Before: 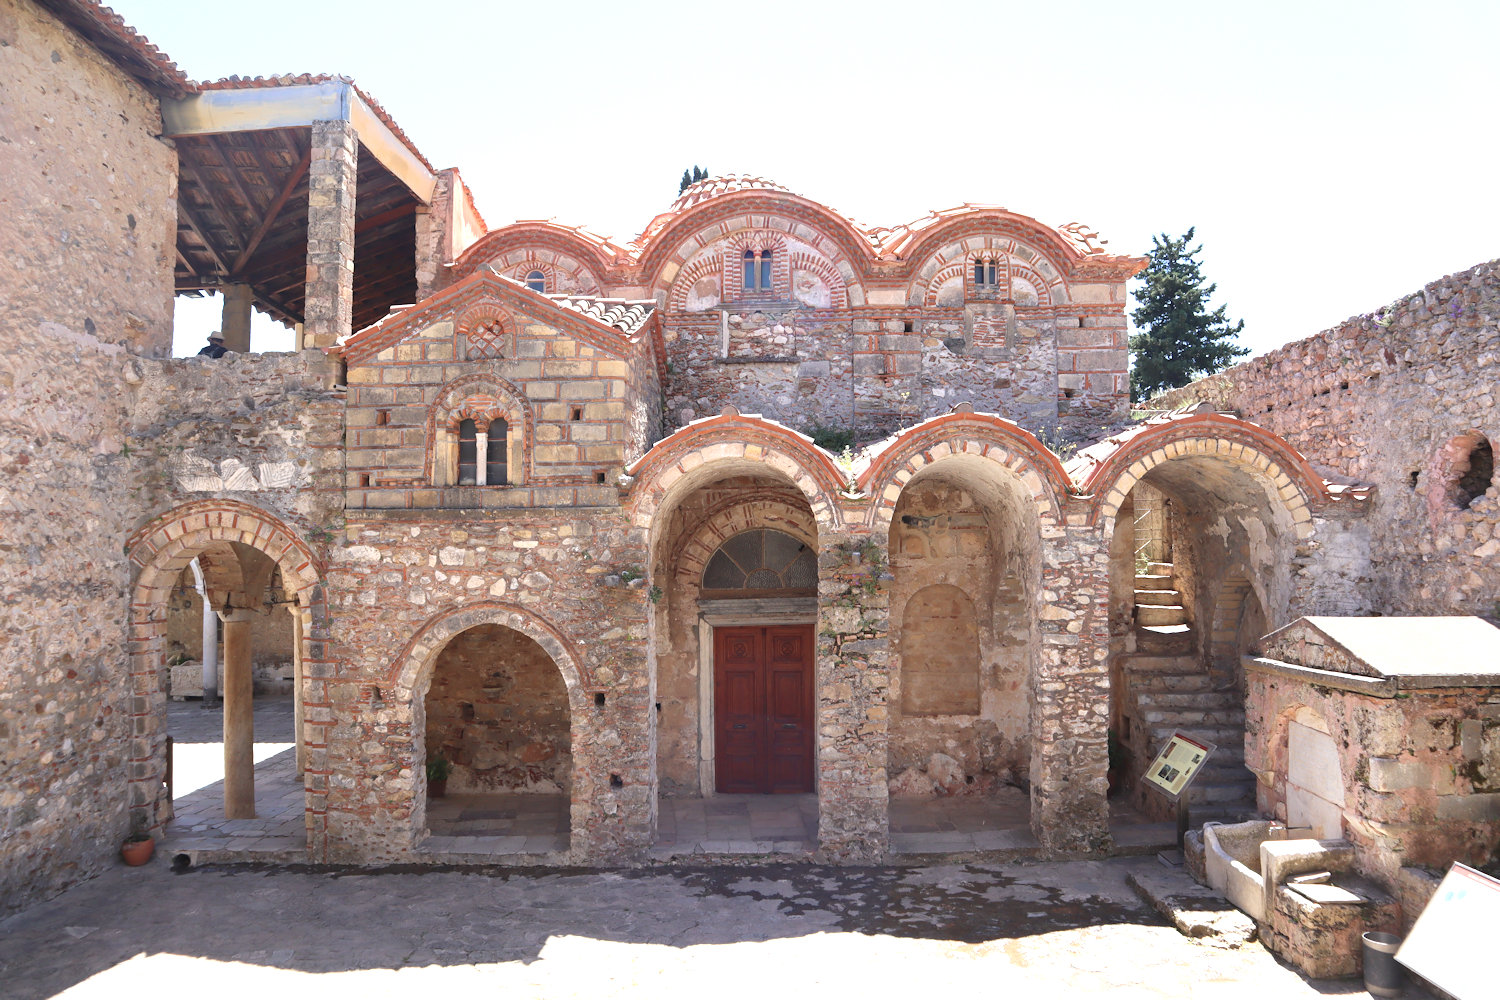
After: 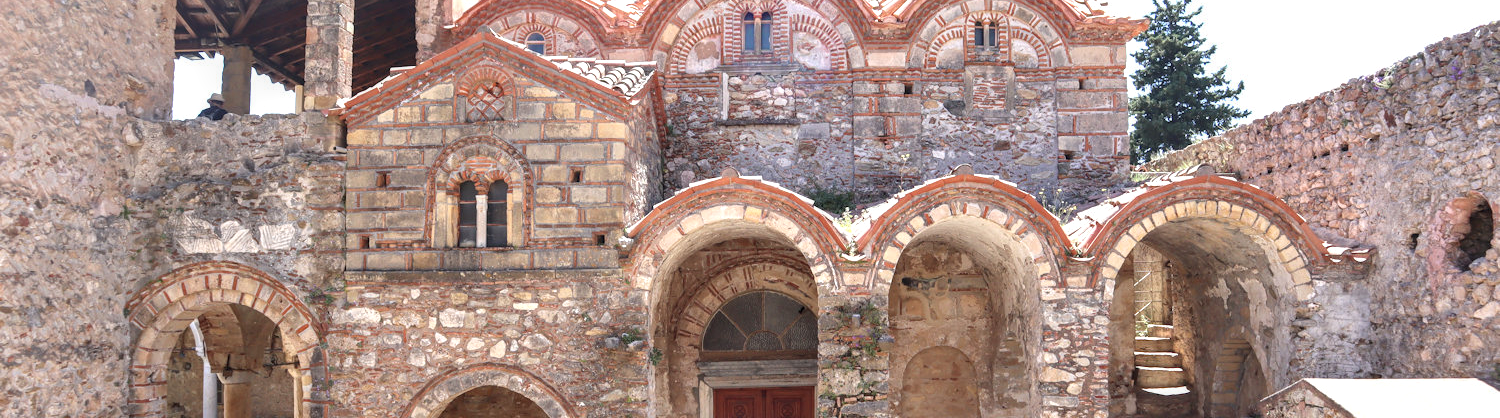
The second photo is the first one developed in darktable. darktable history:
local contrast: on, module defaults
color balance rgb: on, module defaults
crop and rotate: top 23.84%, bottom 34.294%
